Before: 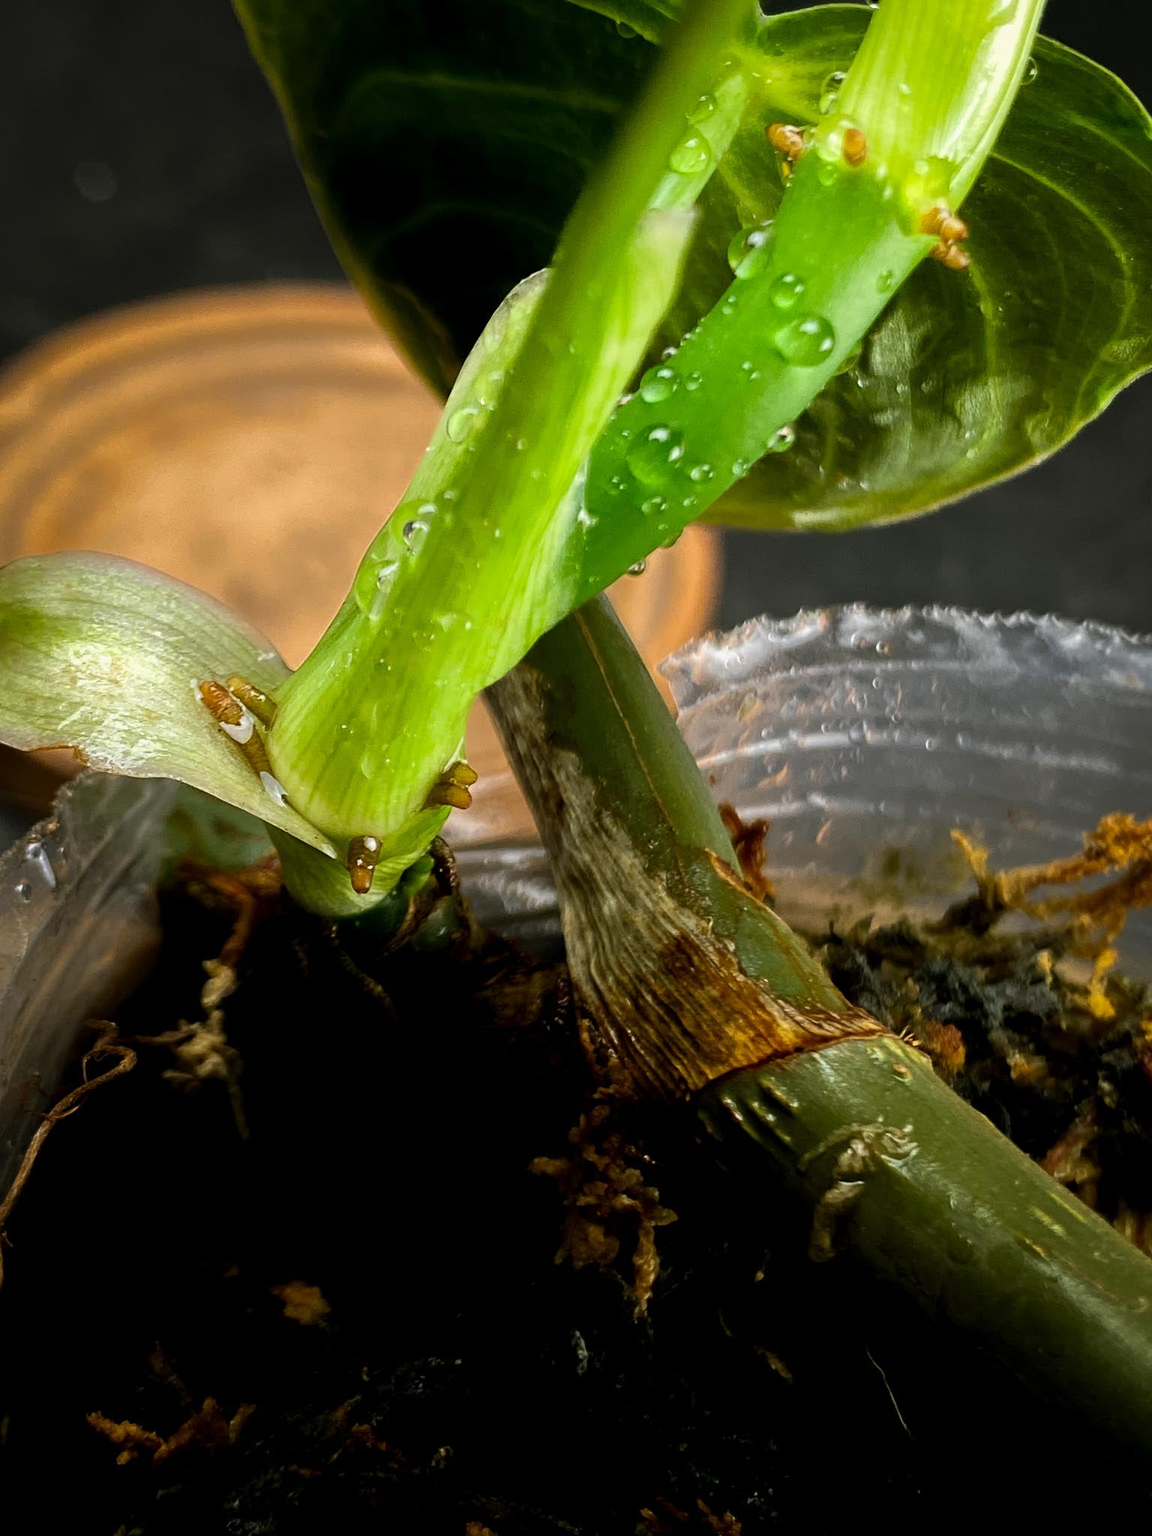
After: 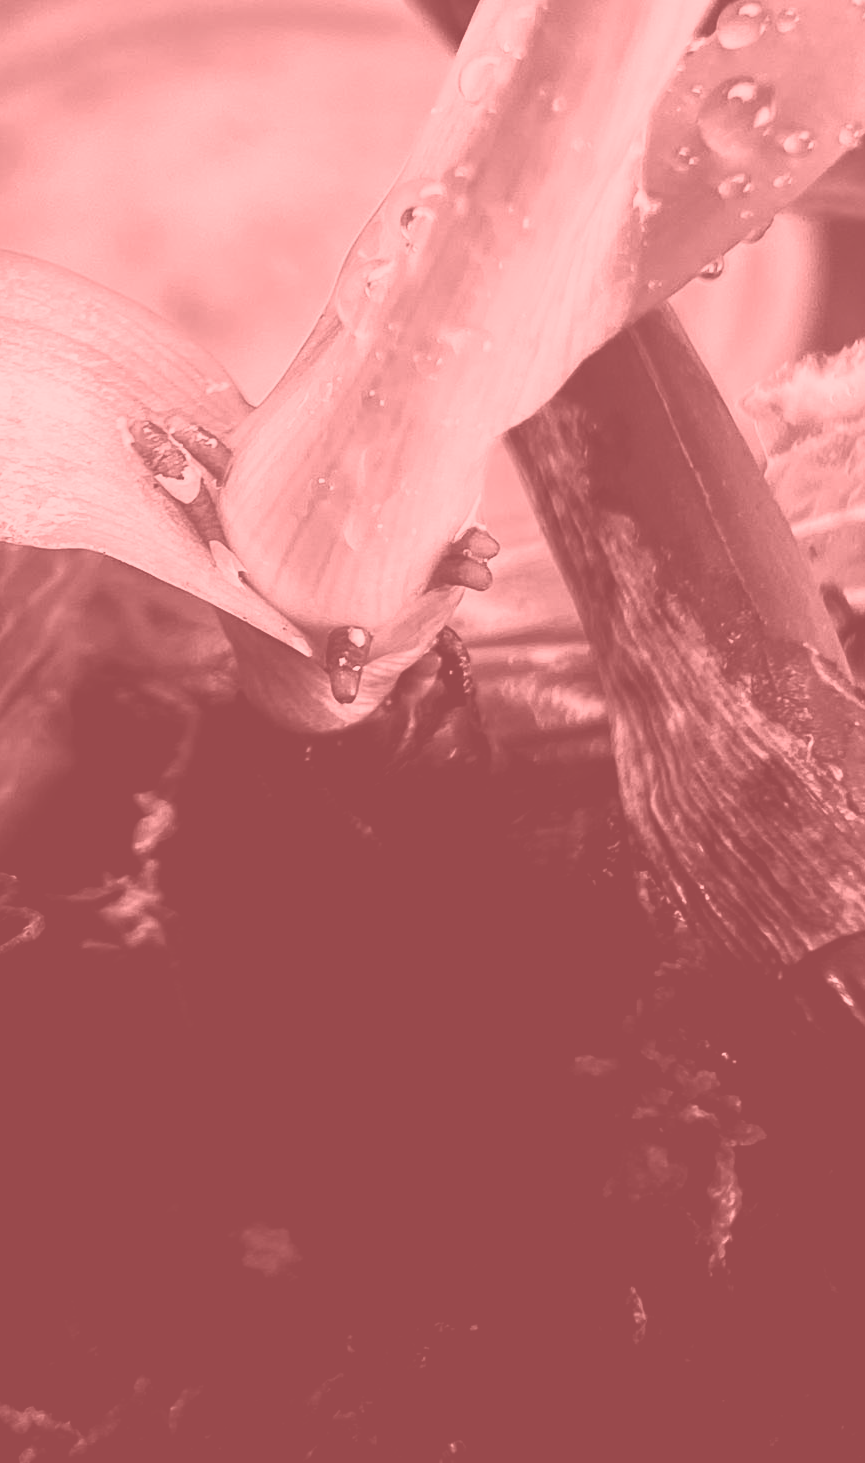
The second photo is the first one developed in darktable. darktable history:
levels: levels [0.016, 0.492, 0.969]
colorize: saturation 51%, source mix 50.67%, lightness 50.67%
crop: left 8.966%, top 23.852%, right 34.699%, bottom 4.703%
contrast brightness saturation: contrast 0.28
